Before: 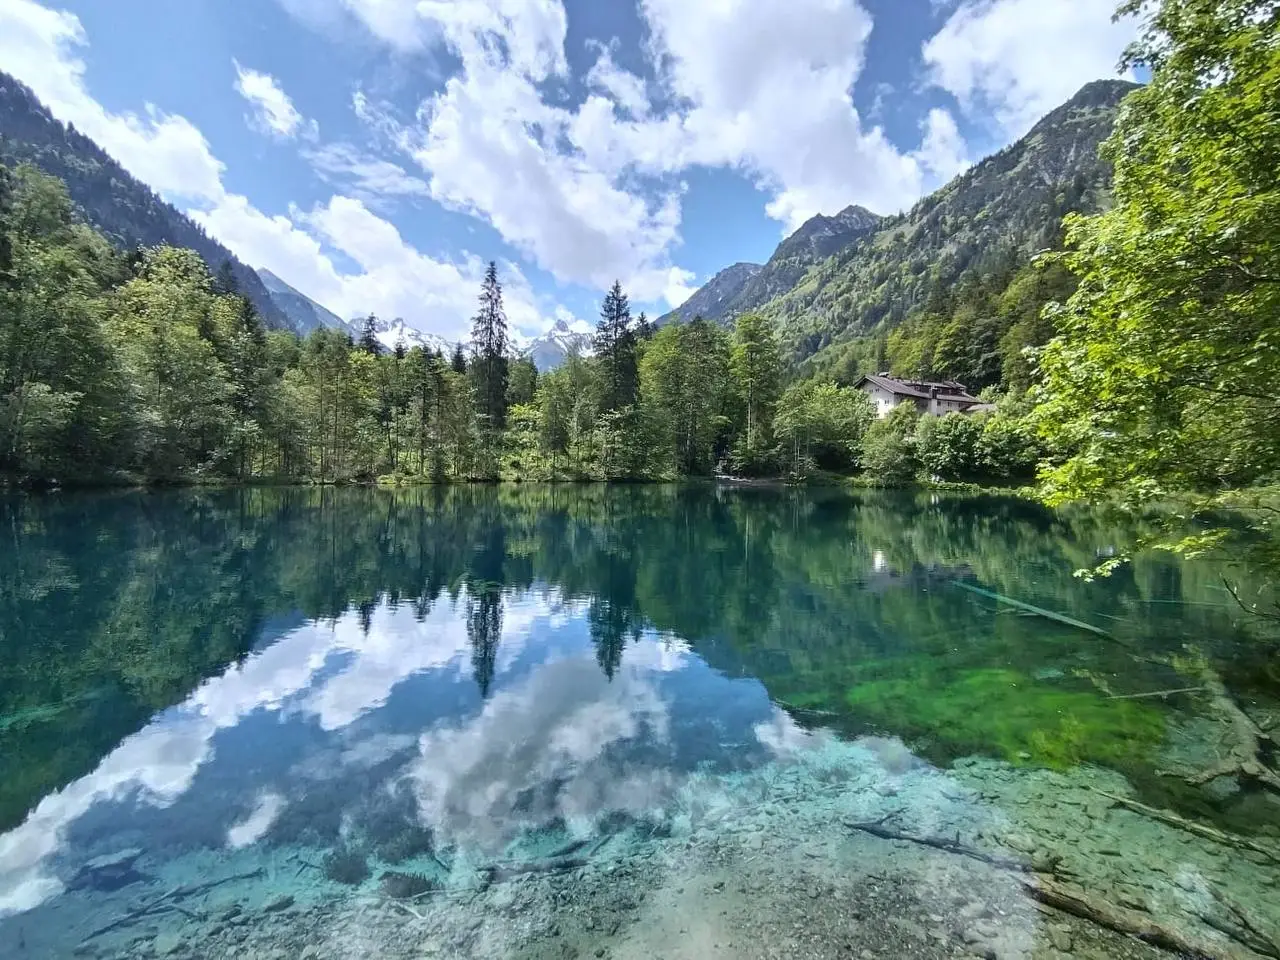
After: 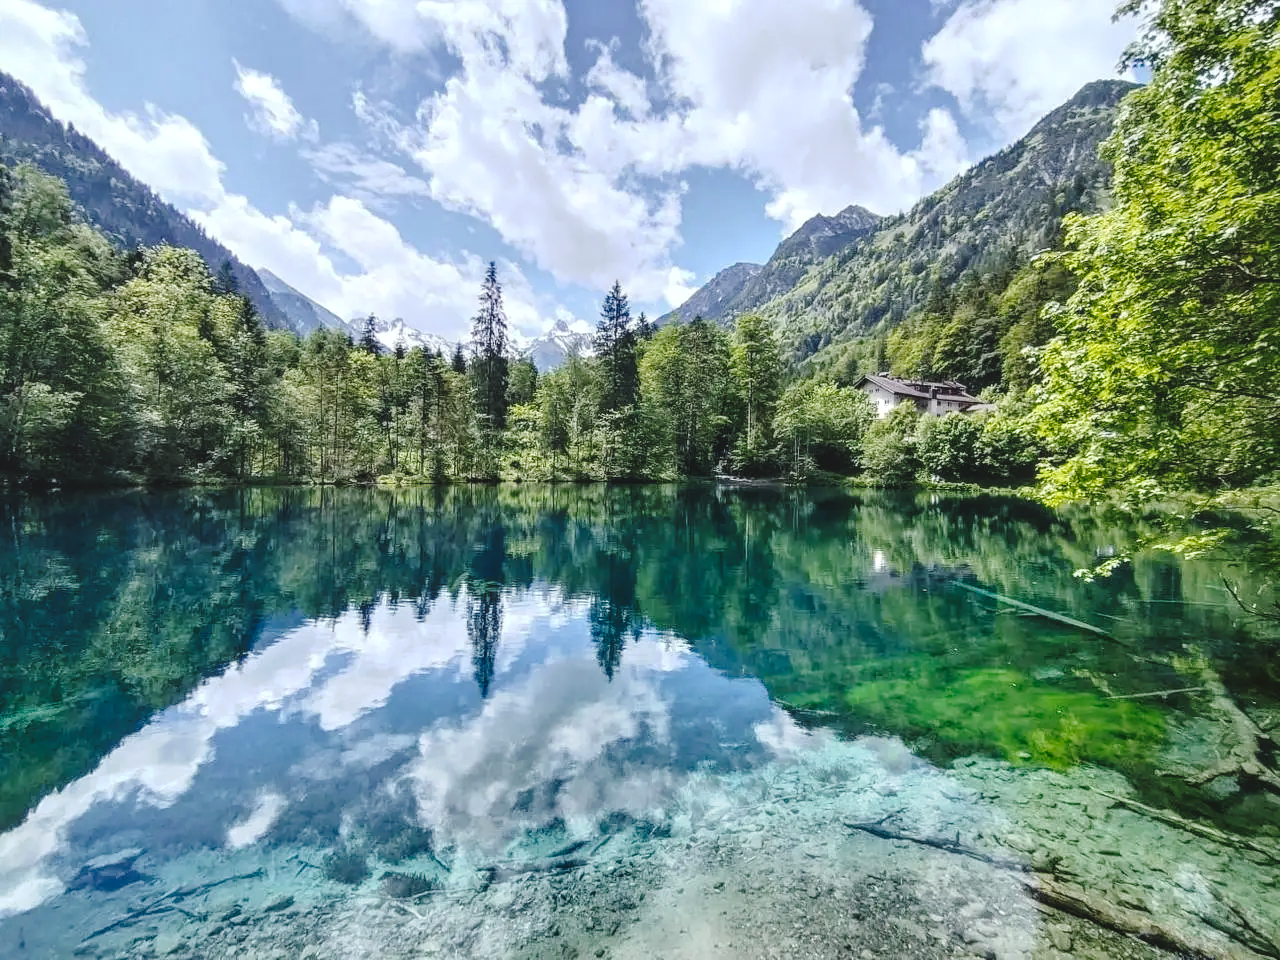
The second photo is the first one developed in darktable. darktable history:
local contrast: on, module defaults
tone curve: curves: ch0 [(0, 0) (0.003, 0.09) (0.011, 0.095) (0.025, 0.097) (0.044, 0.108) (0.069, 0.117) (0.1, 0.129) (0.136, 0.151) (0.177, 0.185) (0.224, 0.229) (0.277, 0.299) (0.335, 0.379) (0.399, 0.469) (0.468, 0.55) (0.543, 0.629) (0.623, 0.702) (0.709, 0.775) (0.801, 0.85) (0.898, 0.91) (1, 1)], preserve colors none
